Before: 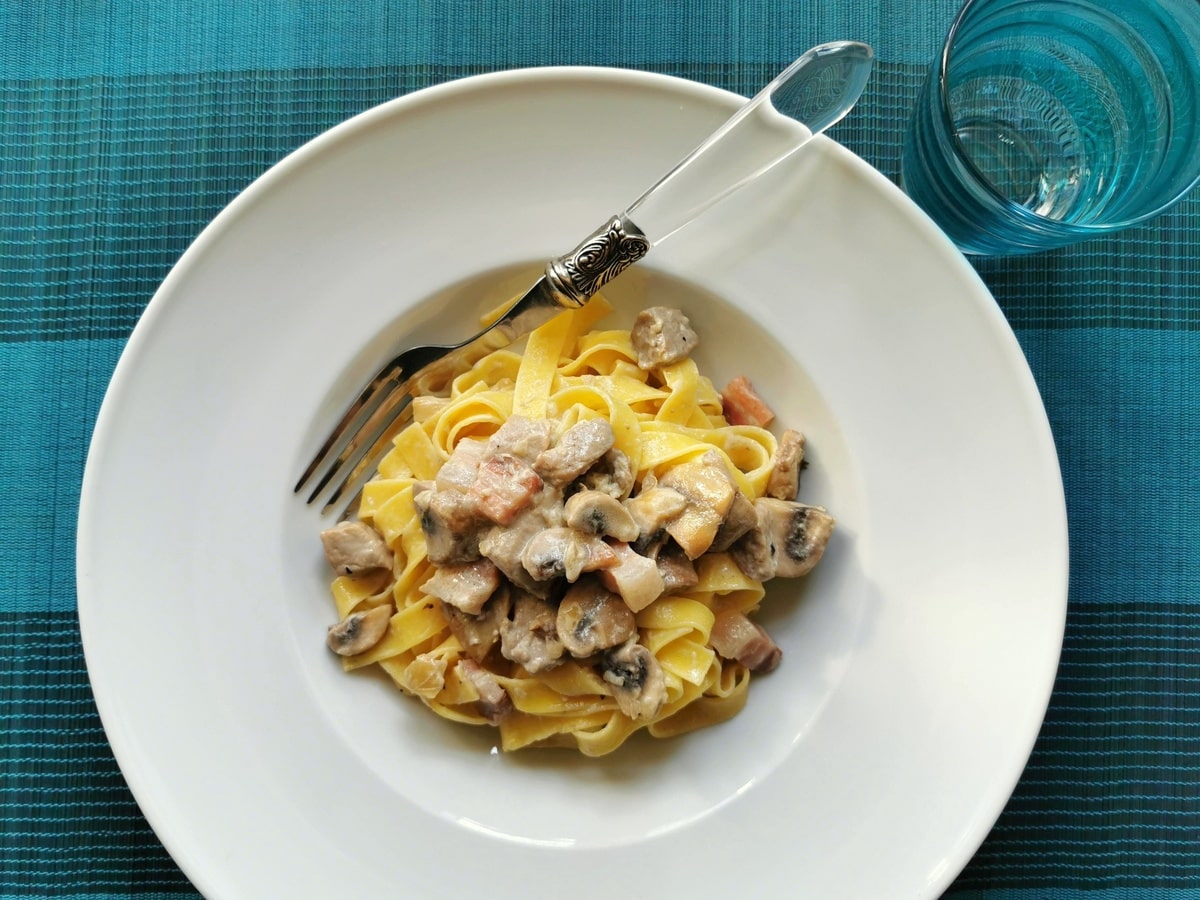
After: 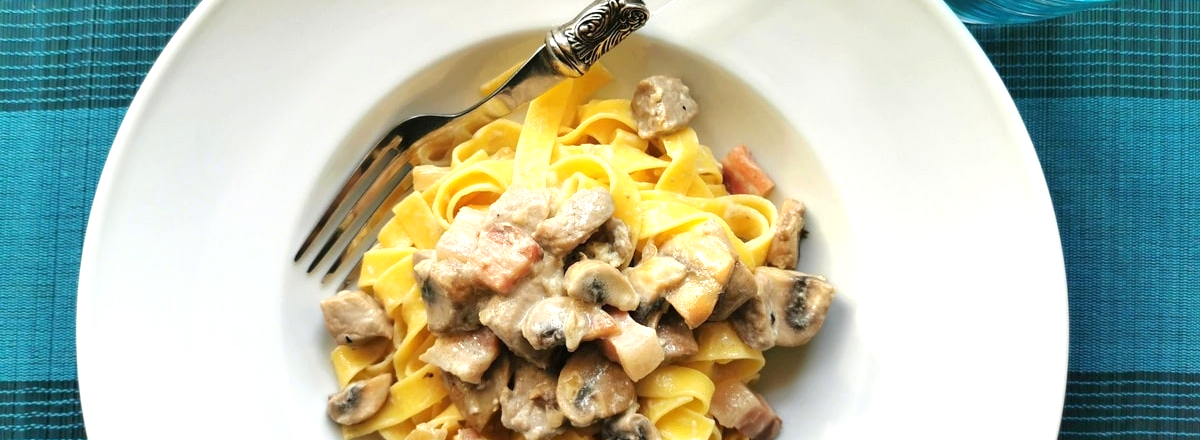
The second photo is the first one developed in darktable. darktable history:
crop and rotate: top 25.762%, bottom 25.33%
exposure: exposure 0.611 EV, compensate highlight preservation false
